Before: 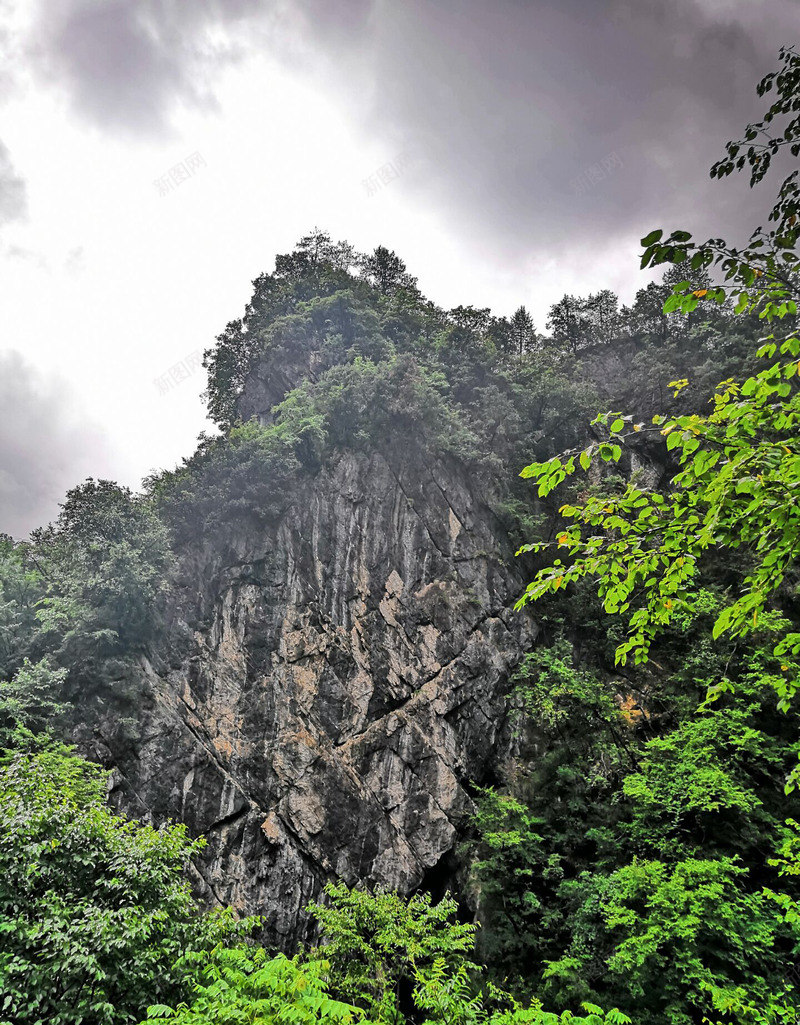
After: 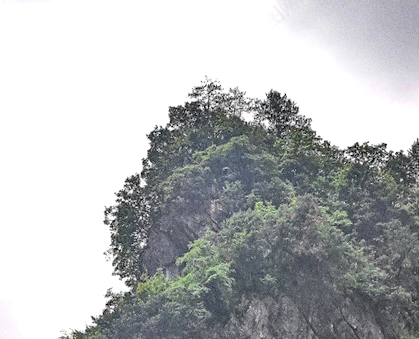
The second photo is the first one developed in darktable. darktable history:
crop: left 10.121%, top 10.631%, right 36.218%, bottom 51.526%
grain: coarseness 0.47 ISO
rotate and perspective: rotation -4.57°, crop left 0.054, crop right 0.944, crop top 0.087, crop bottom 0.914
exposure: exposure 0.191 EV, compensate highlight preservation false
